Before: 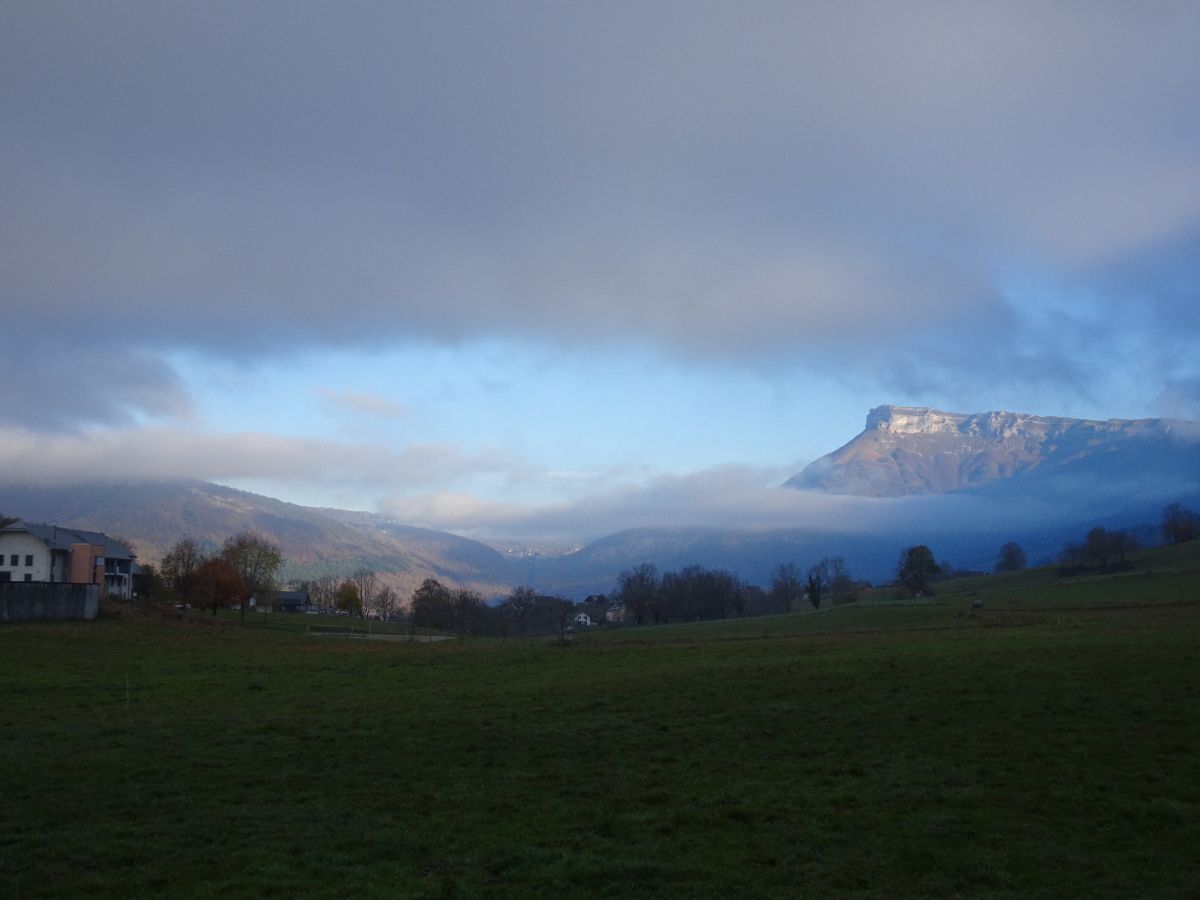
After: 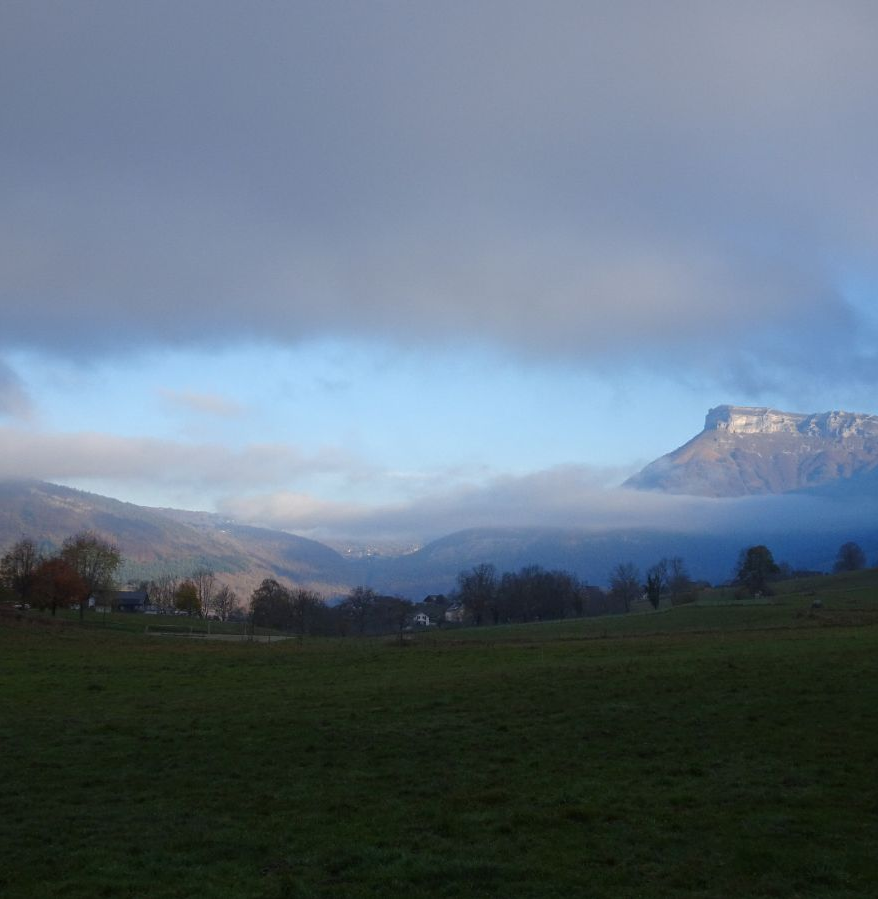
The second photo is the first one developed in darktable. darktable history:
crop: left 13.443%, right 13.31%
color balance: on, module defaults
